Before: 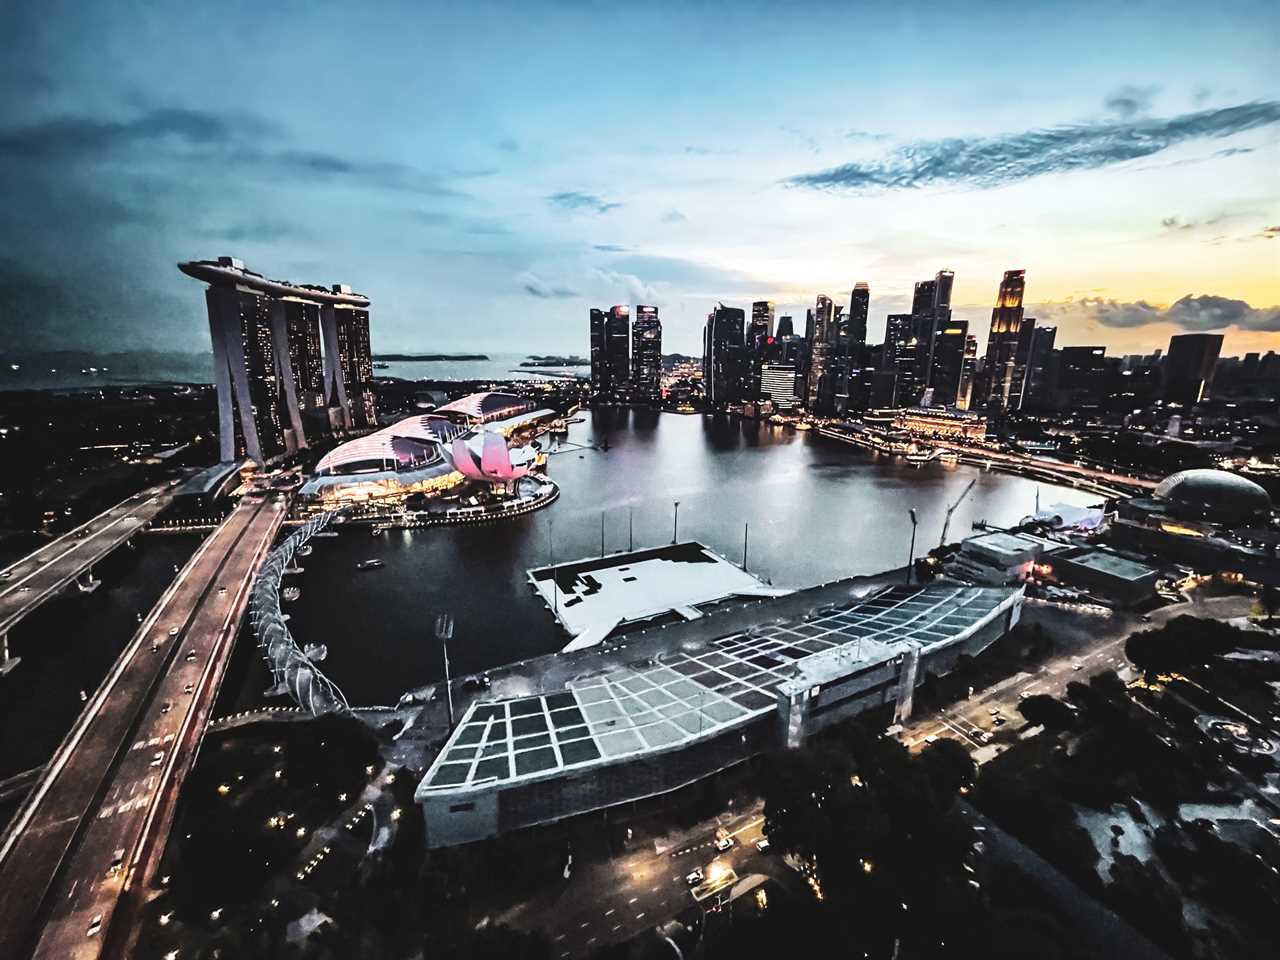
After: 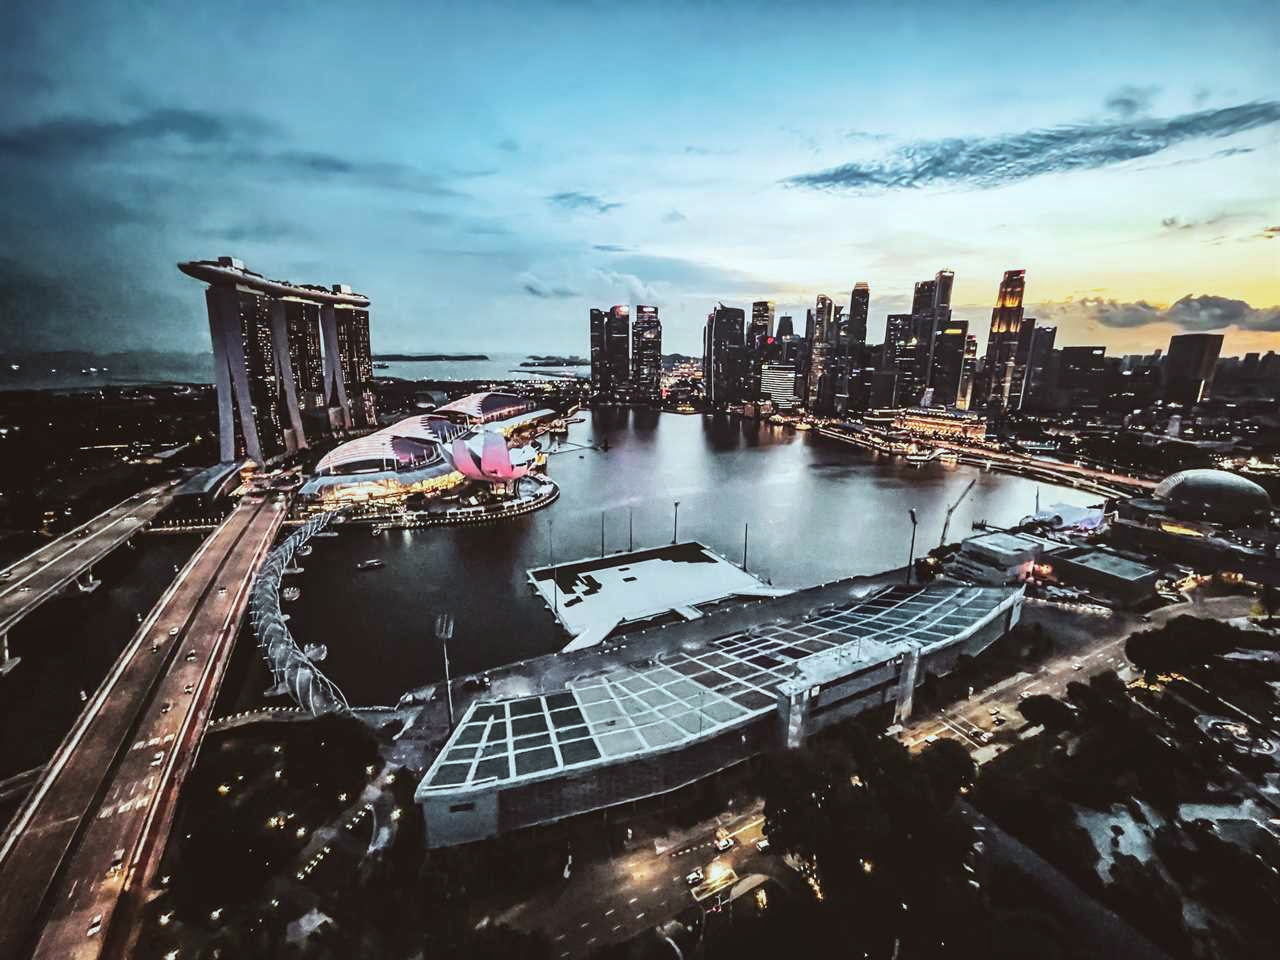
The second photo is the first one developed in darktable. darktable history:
color balance rgb: perceptual saturation grading › global saturation 0.248%
local contrast: detail 110%
color correction: highlights a* -4.92, highlights b* -3, shadows a* 3.79, shadows b* 4.35
